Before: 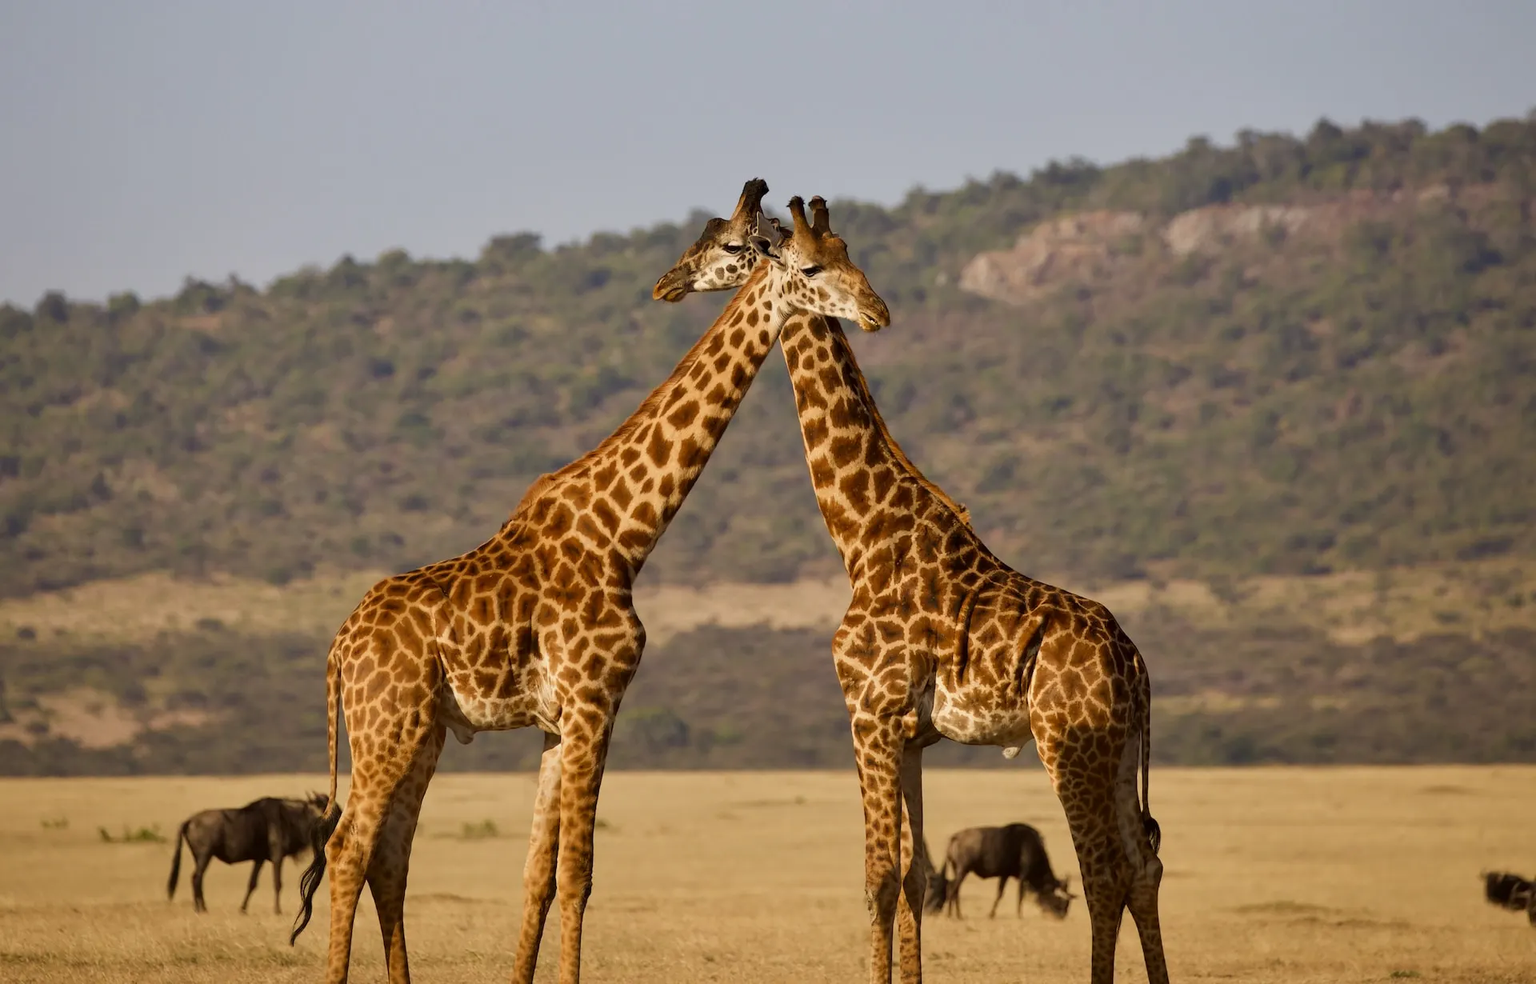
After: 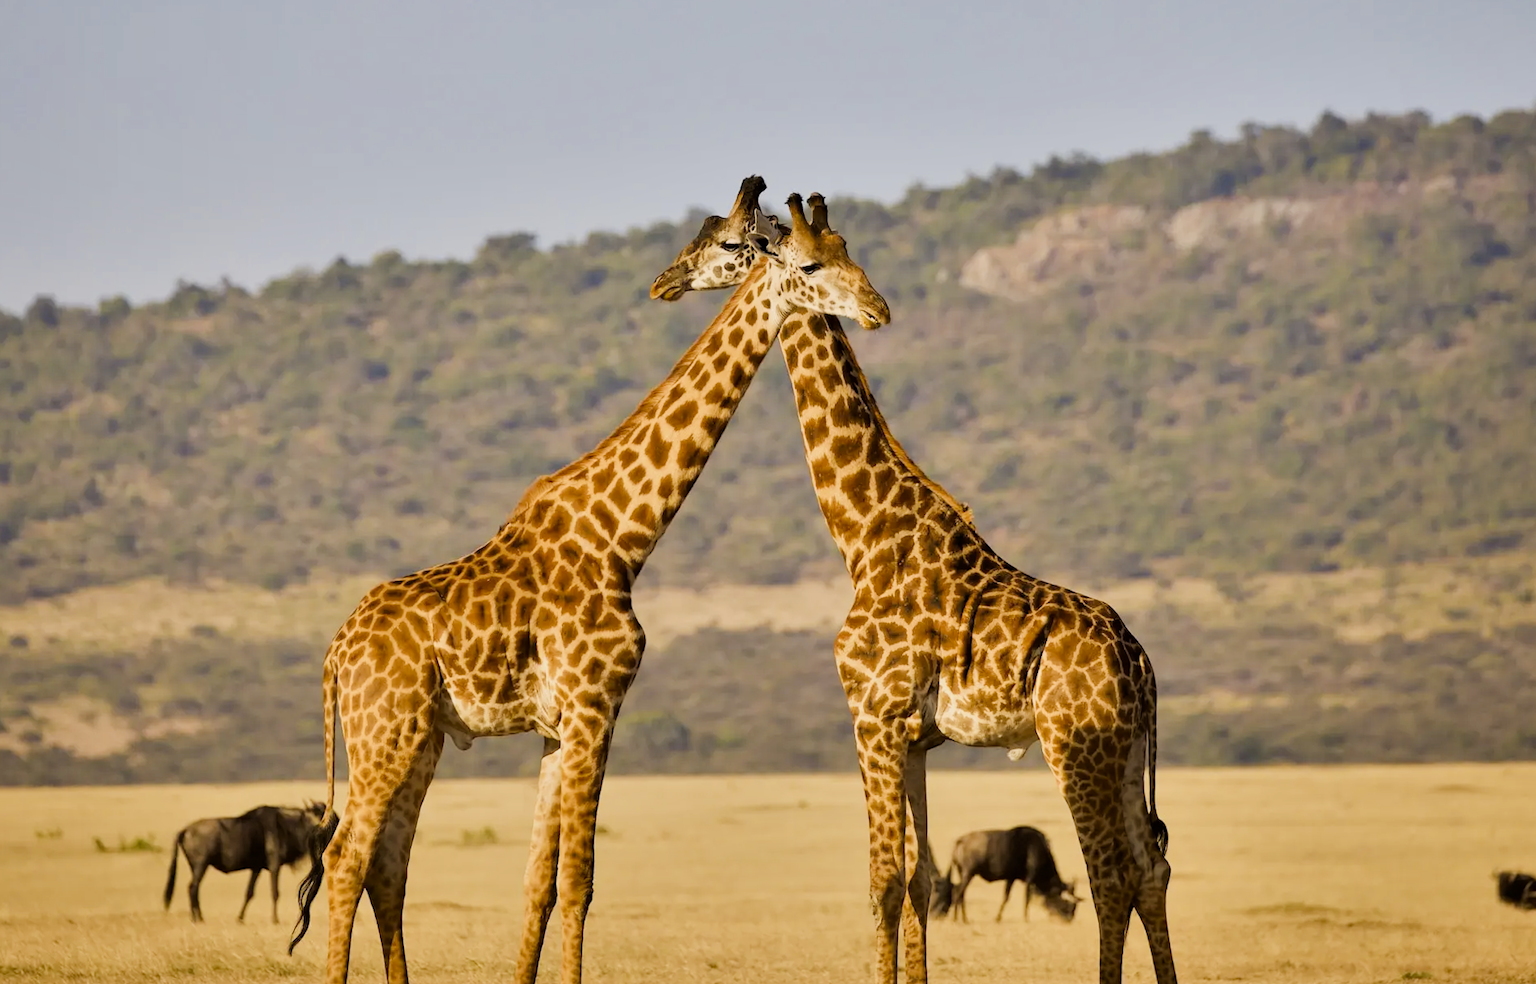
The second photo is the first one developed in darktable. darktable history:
shadows and highlights: shadows 60, soften with gaussian
exposure: black level correction -0.001, exposure 0.9 EV, compensate exposure bias true, compensate highlight preservation false
rotate and perspective: rotation -0.45°, automatic cropping original format, crop left 0.008, crop right 0.992, crop top 0.012, crop bottom 0.988
filmic rgb: black relative exposure -7.65 EV, white relative exposure 4.56 EV, hardness 3.61, contrast 1.05
color contrast: green-magenta contrast 0.8, blue-yellow contrast 1.1, unbound 0
